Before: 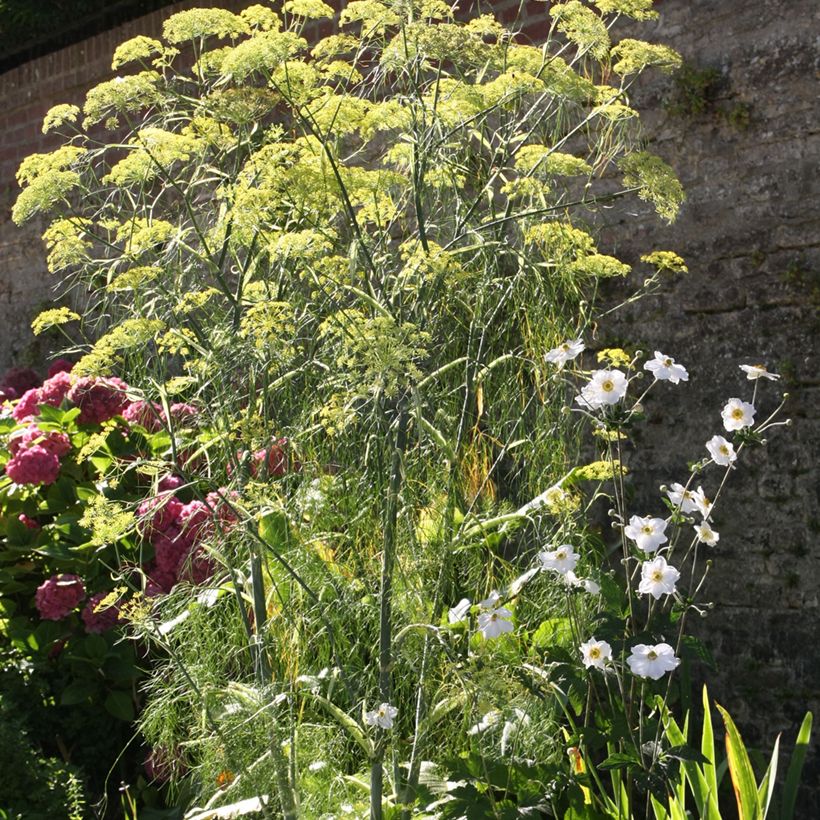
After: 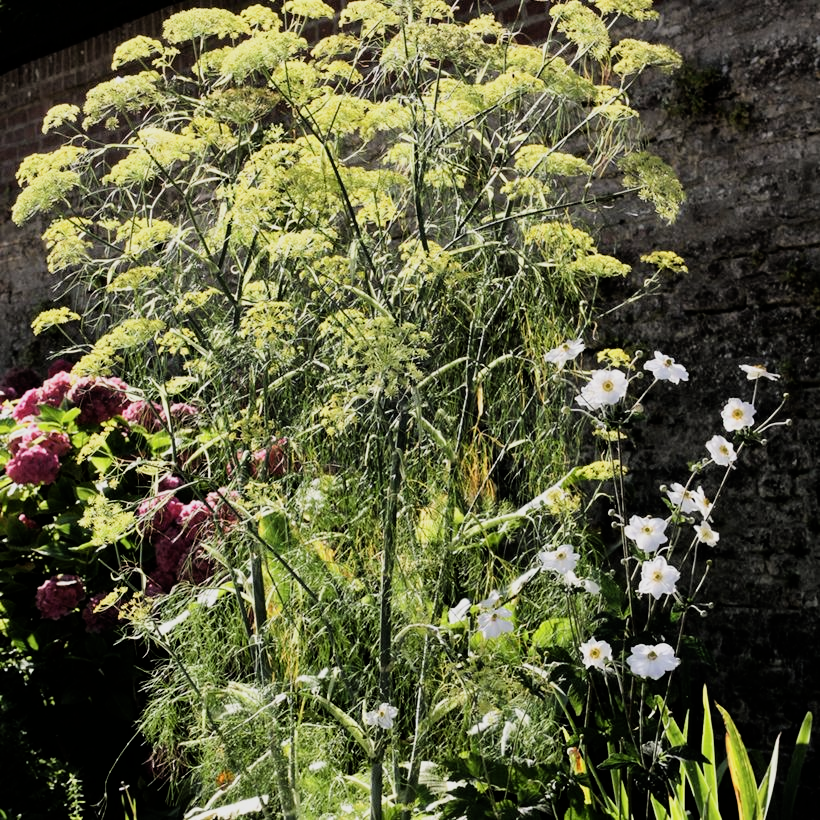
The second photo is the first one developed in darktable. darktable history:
filmic rgb: black relative exposure -5.12 EV, white relative exposure 3.99 EV, threshold 3.01 EV, hardness 2.9, contrast 1.386, highlights saturation mix -28.6%, enable highlight reconstruction true
tone curve: curves: ch0 [(0, 0) (0.584, 0.595) (1, 1)], preserve colors none
